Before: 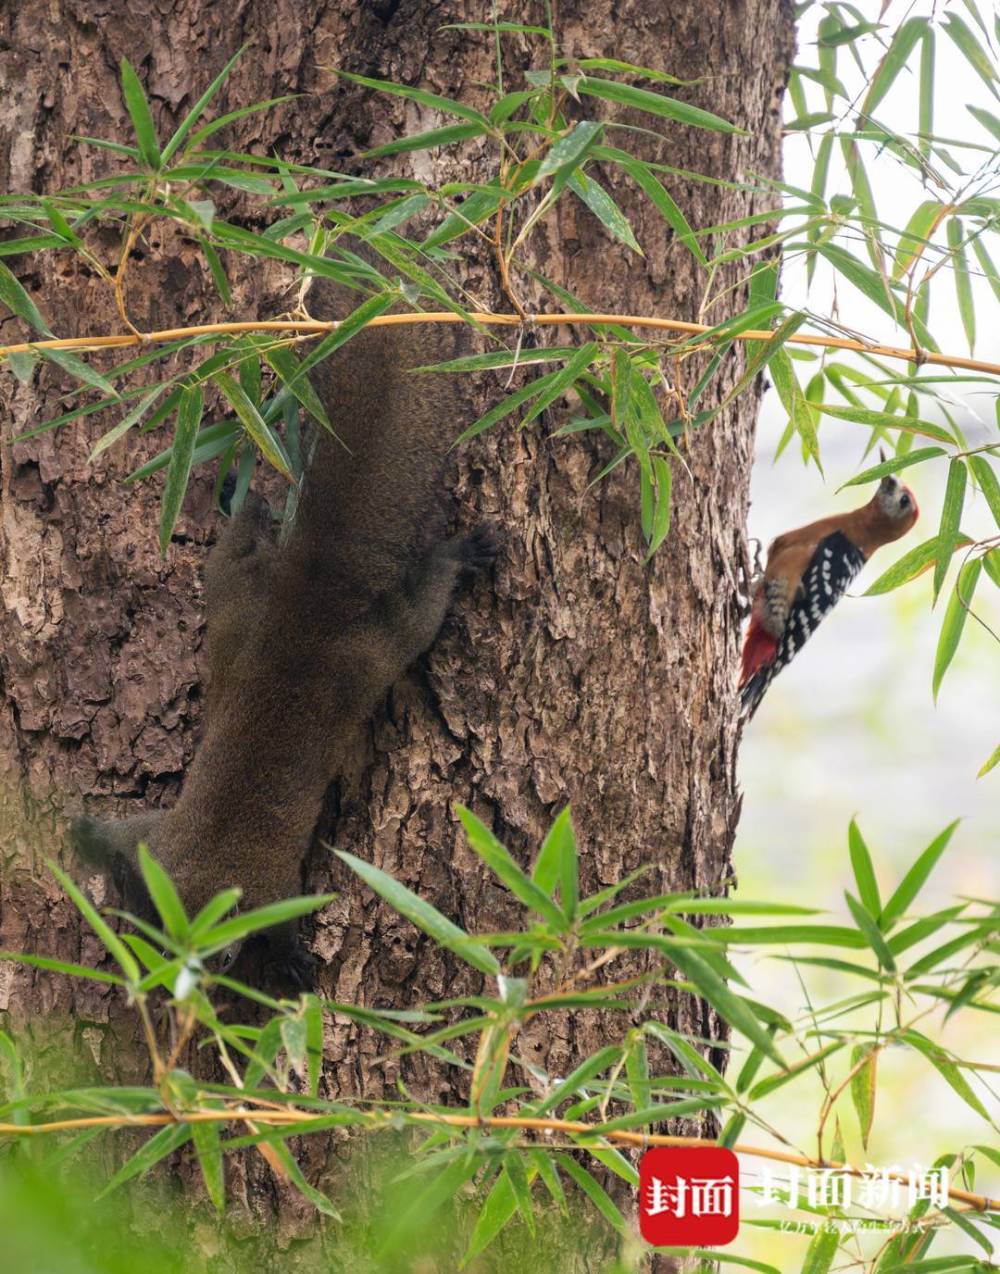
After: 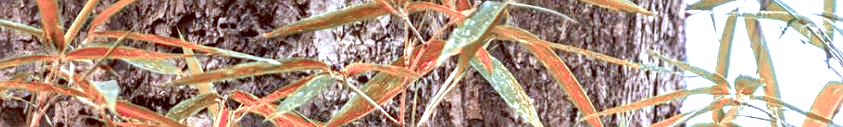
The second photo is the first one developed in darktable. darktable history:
crop and rotate: left 9.644%, top 9.491%, right 6.021%, bottom 80.509%
sharpen: on, module defaults
color zones: curves: ch2 [(0, 0.488) (0.143, 0.417) (0.286, 0.212) (0.429, 0.179) (0.571, 0.154) (0.714, 0.415) (0.857, 0.495) (1, 0.488)]
white balance: red 0.948, green 1.02, blue 1.176
exposure: exposure 0.6 EV, compensate highlight preservation false
local contrast: highlights 60%, shadows 60%, detail 160%
contrast brightness saturation: contrast 0.01, saturation -0.05
color balance: lift [1, 1.011, 0.999, 0.989], gamma [1.109, 1.045, 1.039, 0.955], gain [0.917, 0.936, 0.952, 1.064], contrast 2.32%, contrast fulcrum 19%, output saturation 101%
